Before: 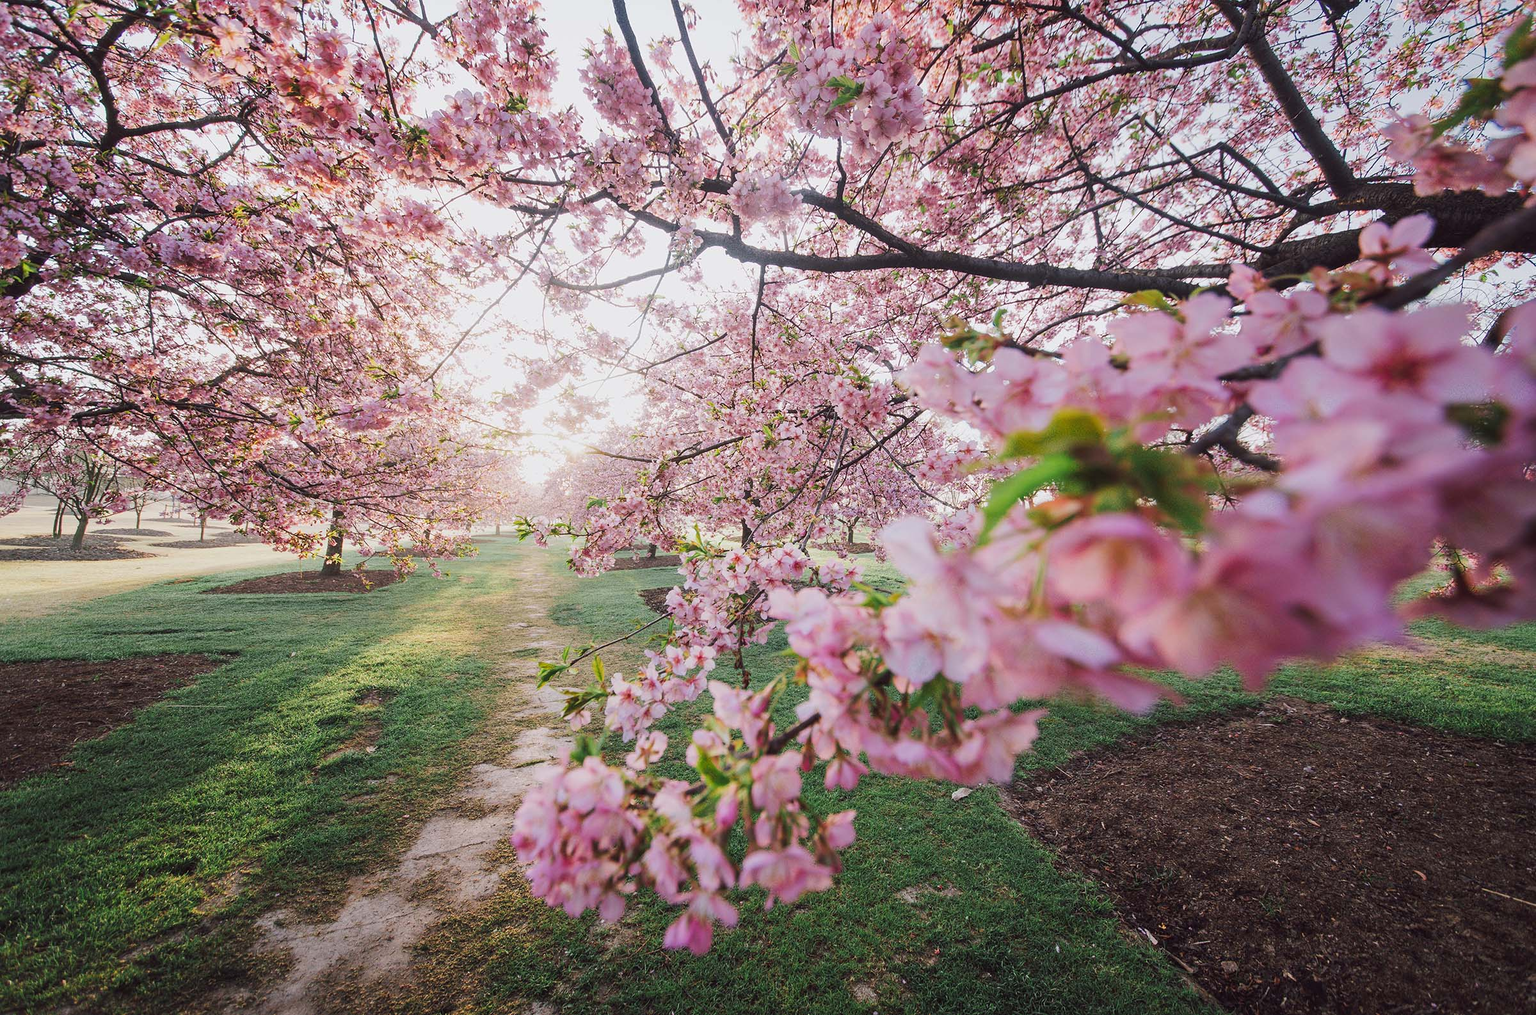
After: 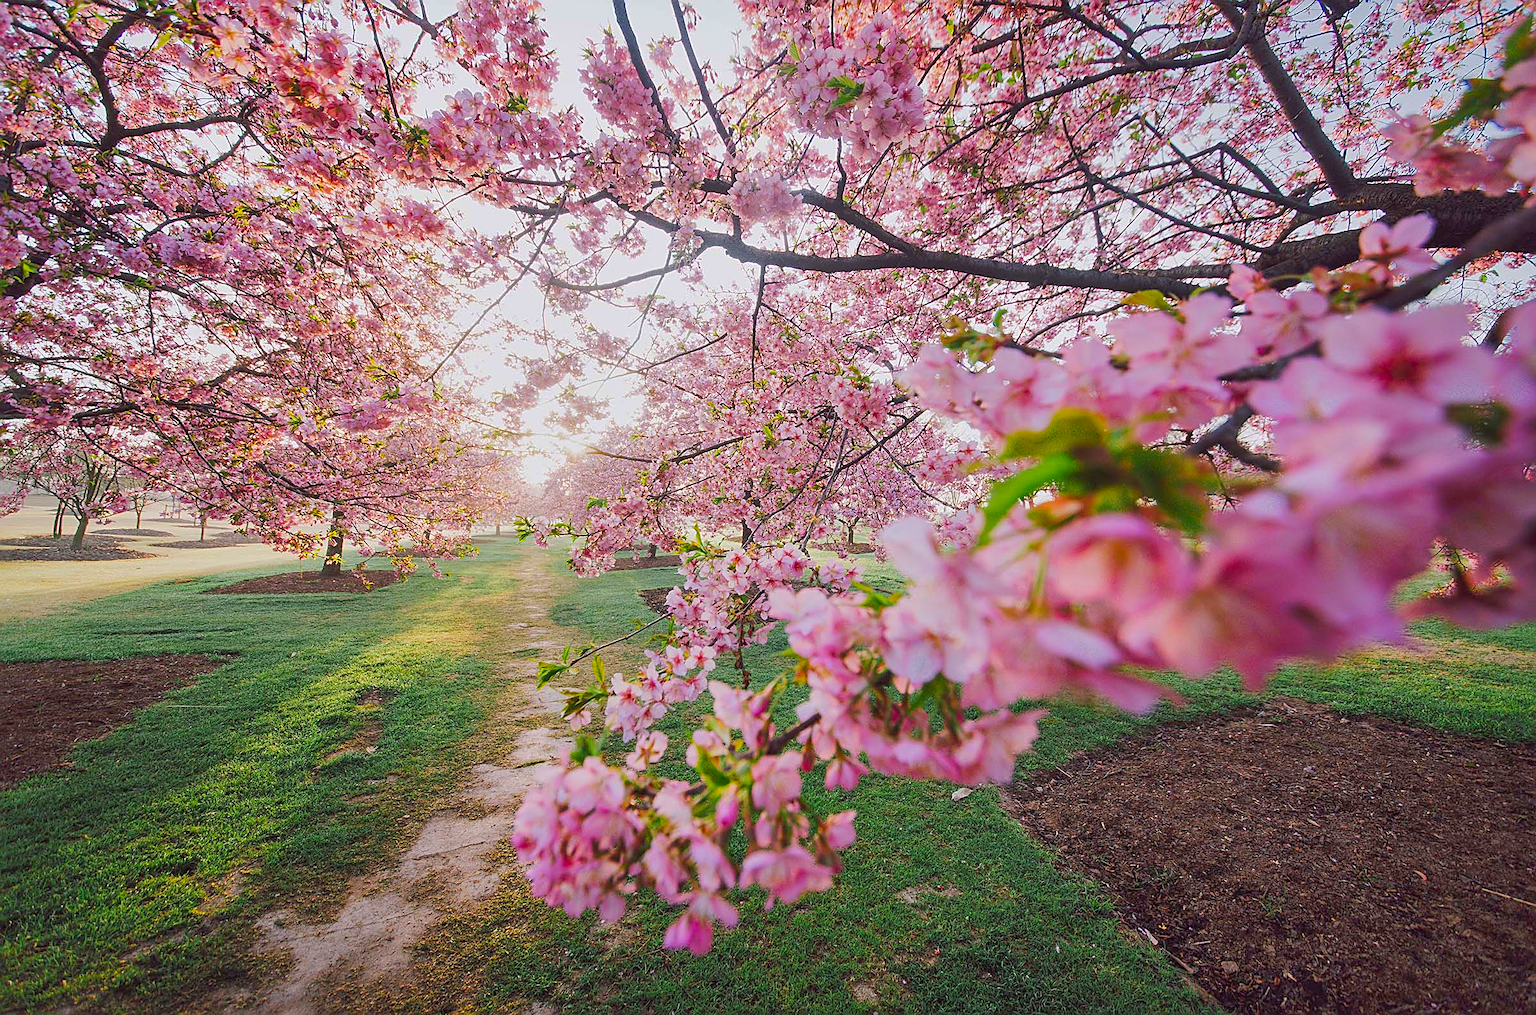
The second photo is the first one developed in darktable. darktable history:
sharpen: on, module defaults
color balance rgb: linear chroma grading › global chroma 20.02%, perceptual saturation grading › global saturation 19.349%
shadows and highlights: on, module defaults
